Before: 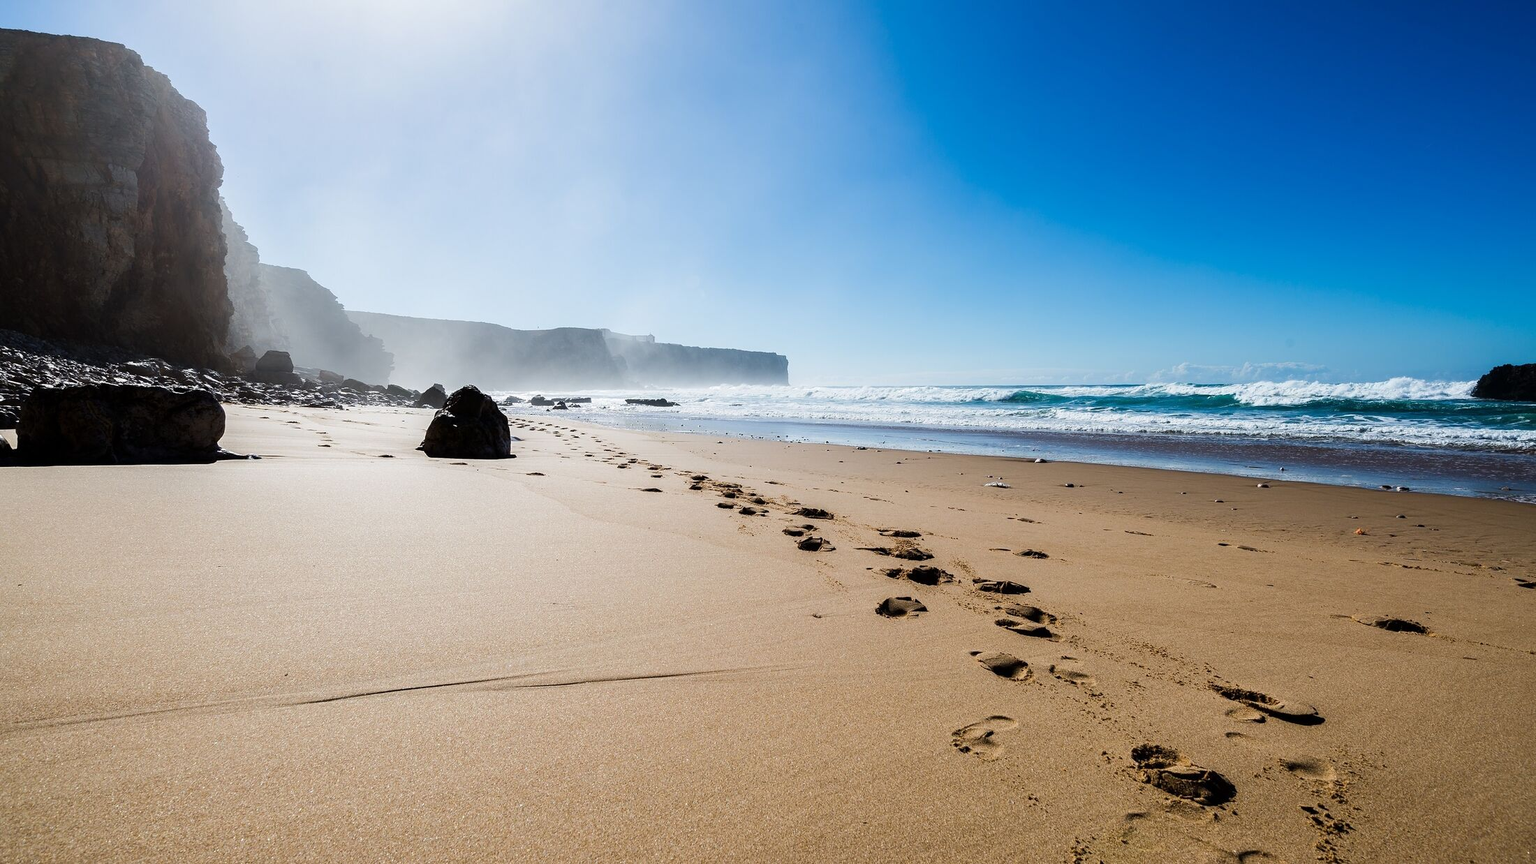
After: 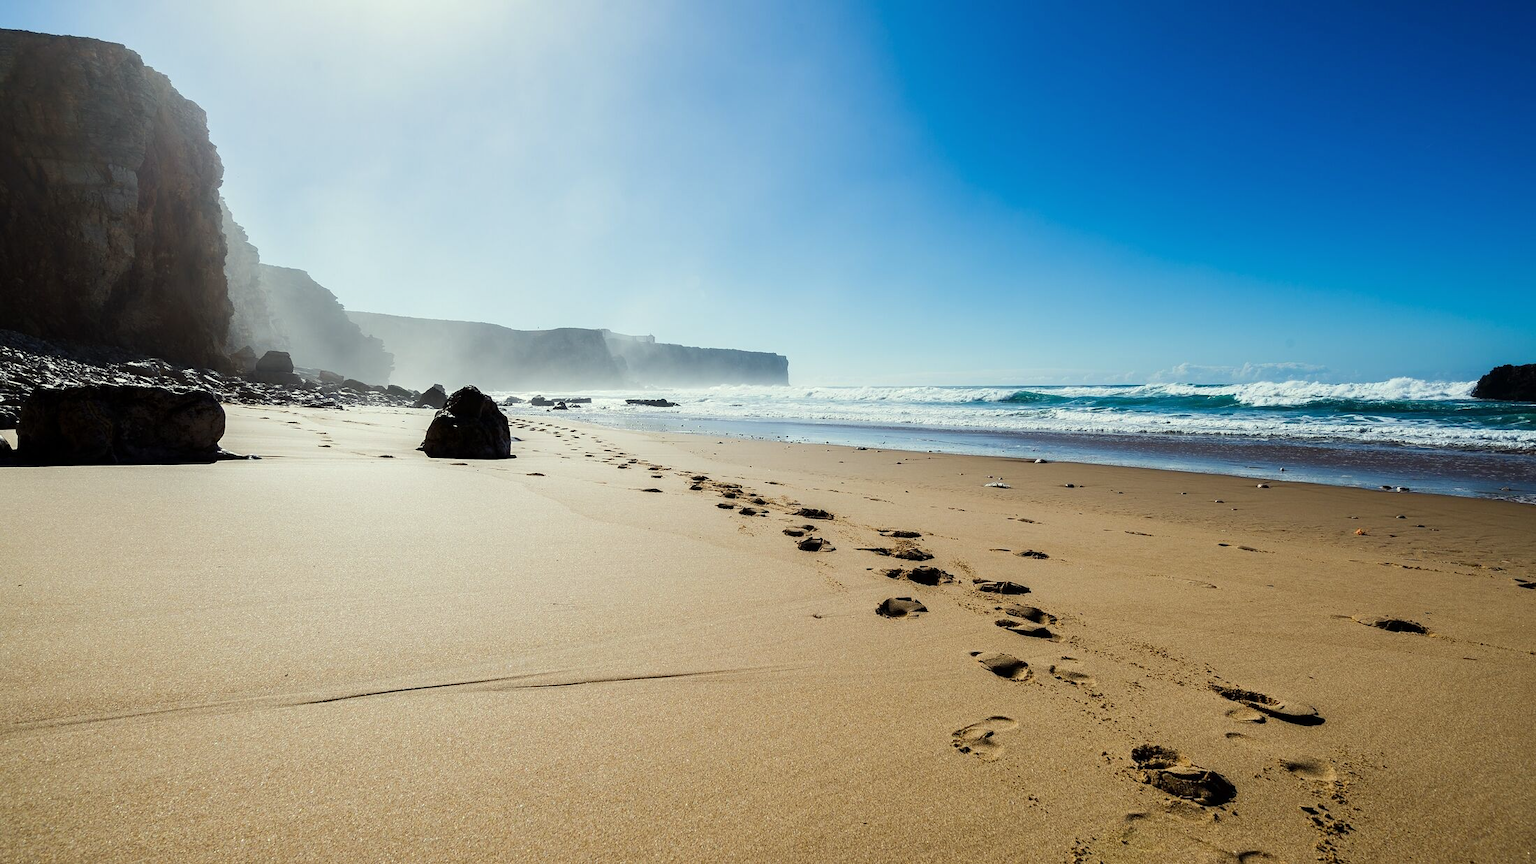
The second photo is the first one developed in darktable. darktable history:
color correction: highlights a* -4.28, highlights b* 6.67
